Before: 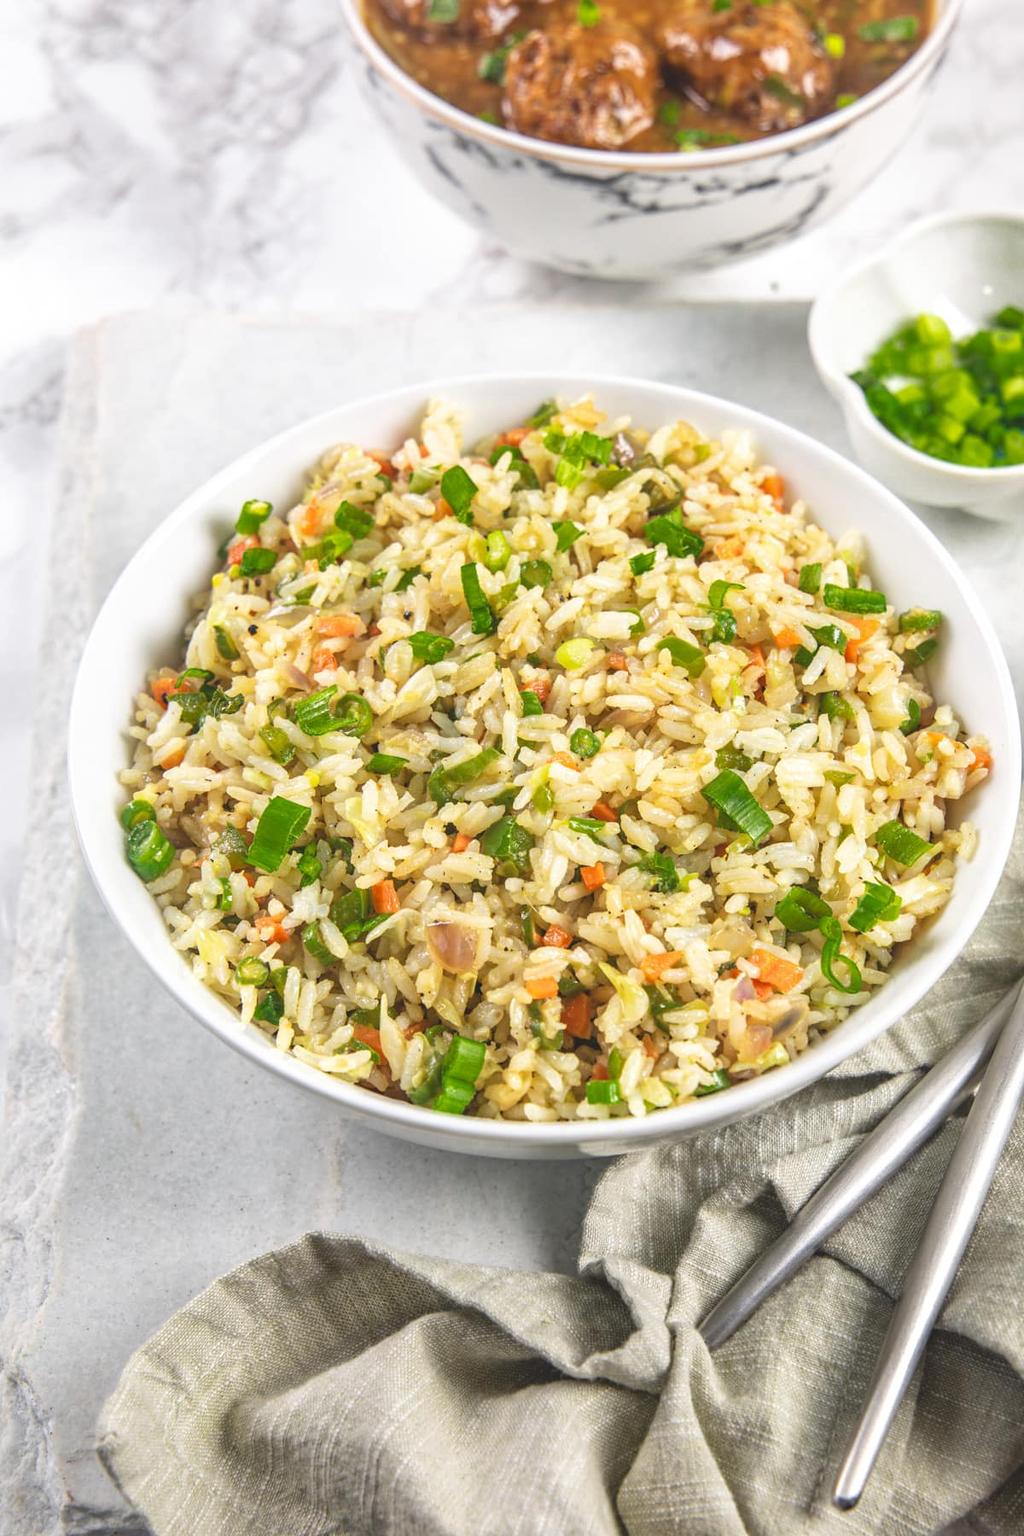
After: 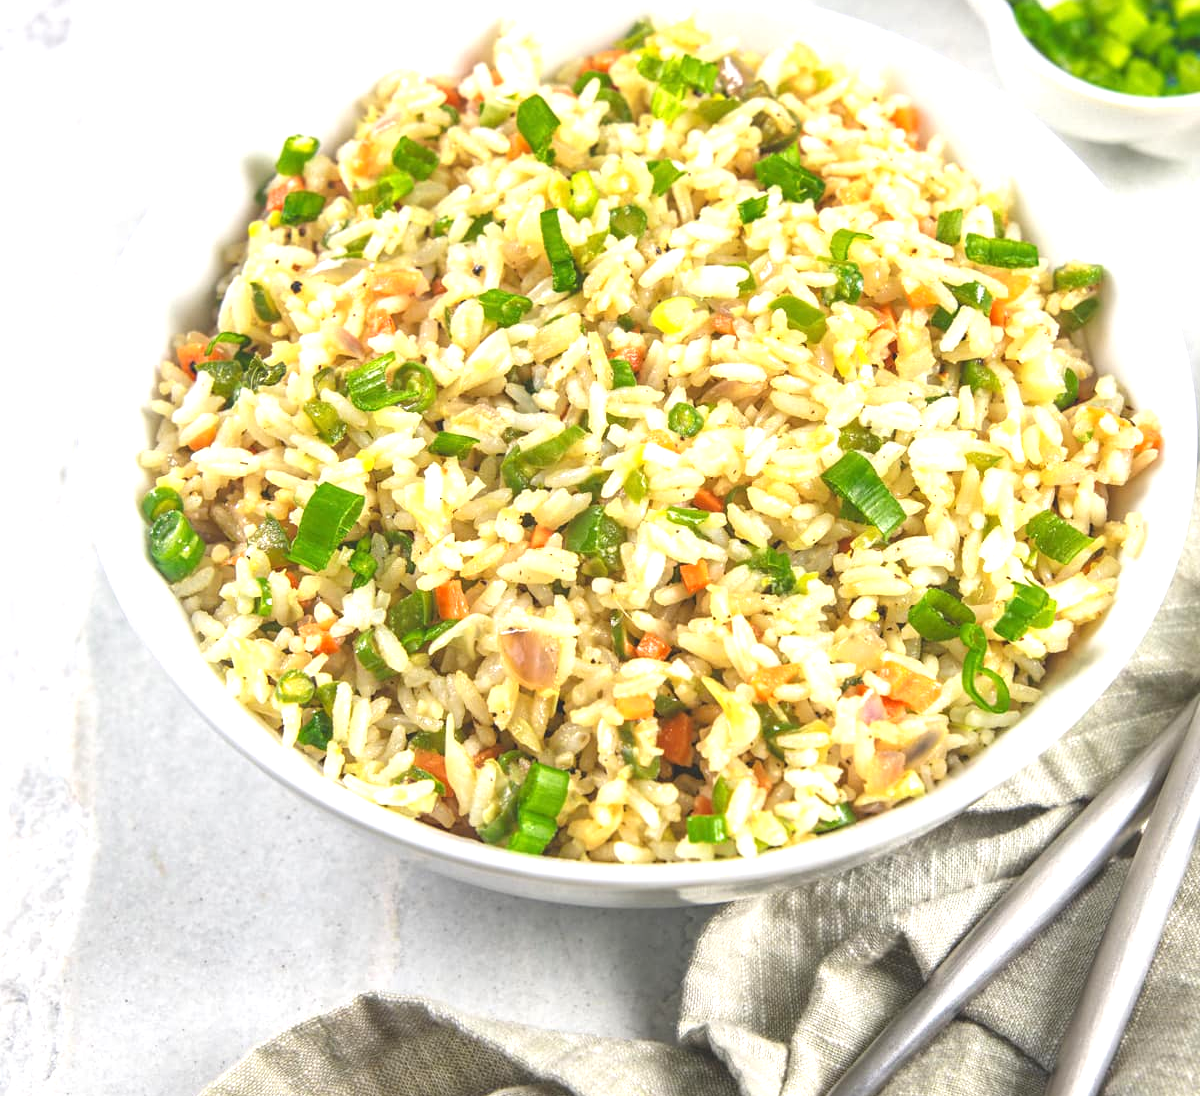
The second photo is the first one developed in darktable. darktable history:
exposure: black level correction 0, exposure 0.592 EV, compensate exposure bias true, compensate highlight preservation false
levels: mode automatic, levels [0.044, 0.475, 0.791]
crop and rotate: top 25.06%, bottom 14.031%
